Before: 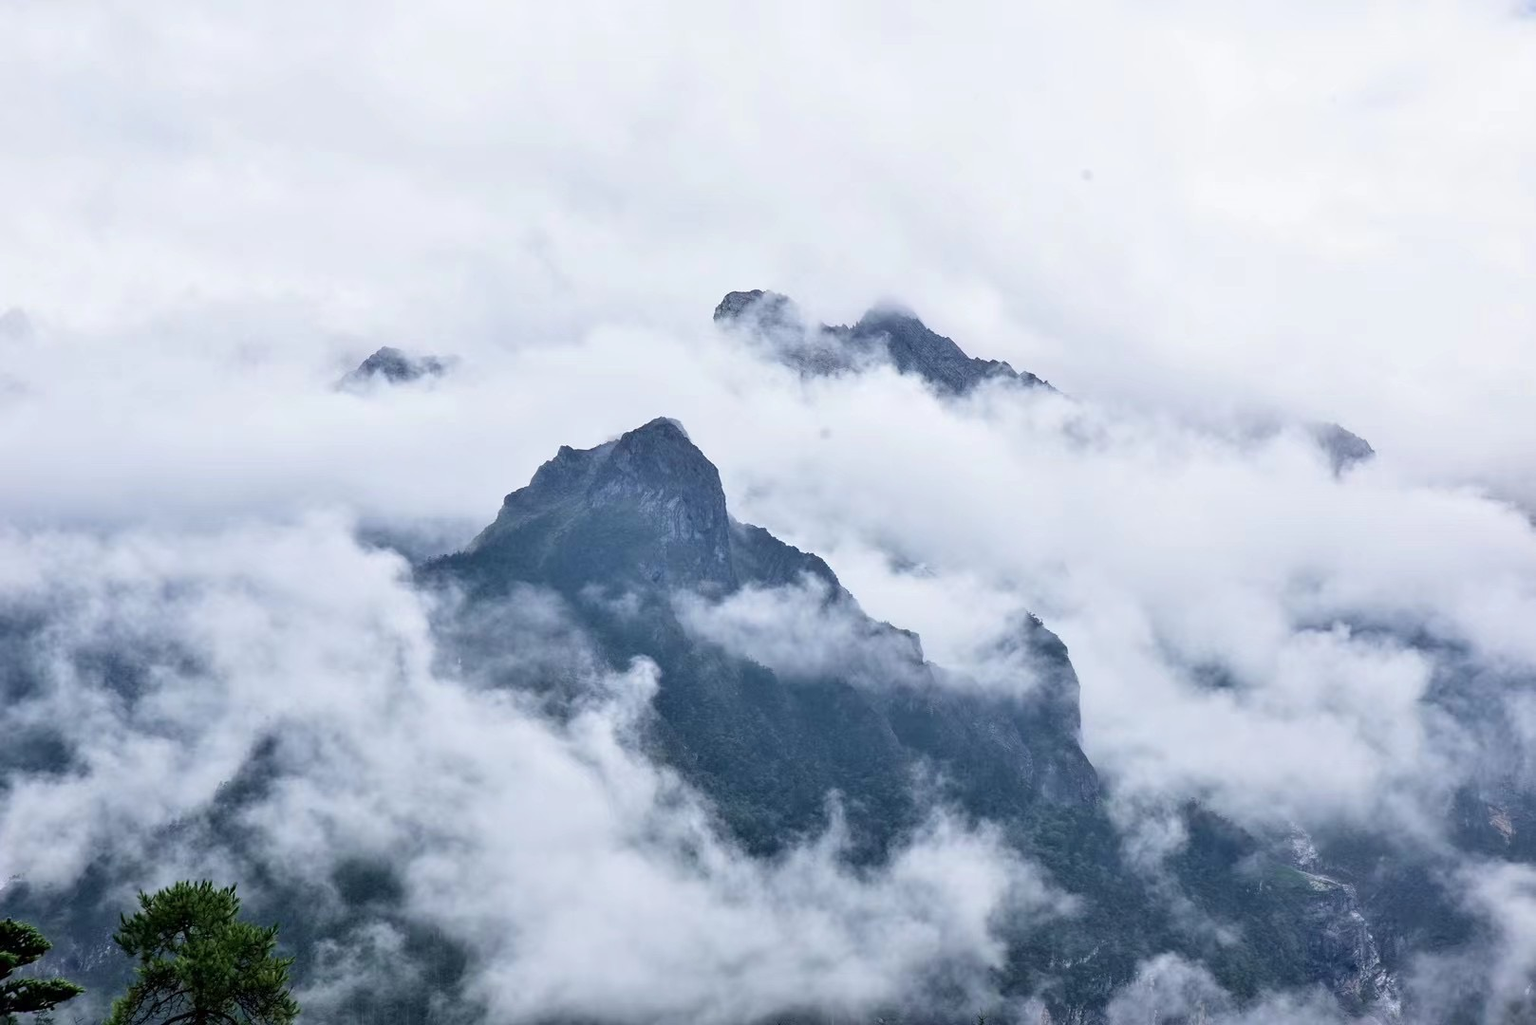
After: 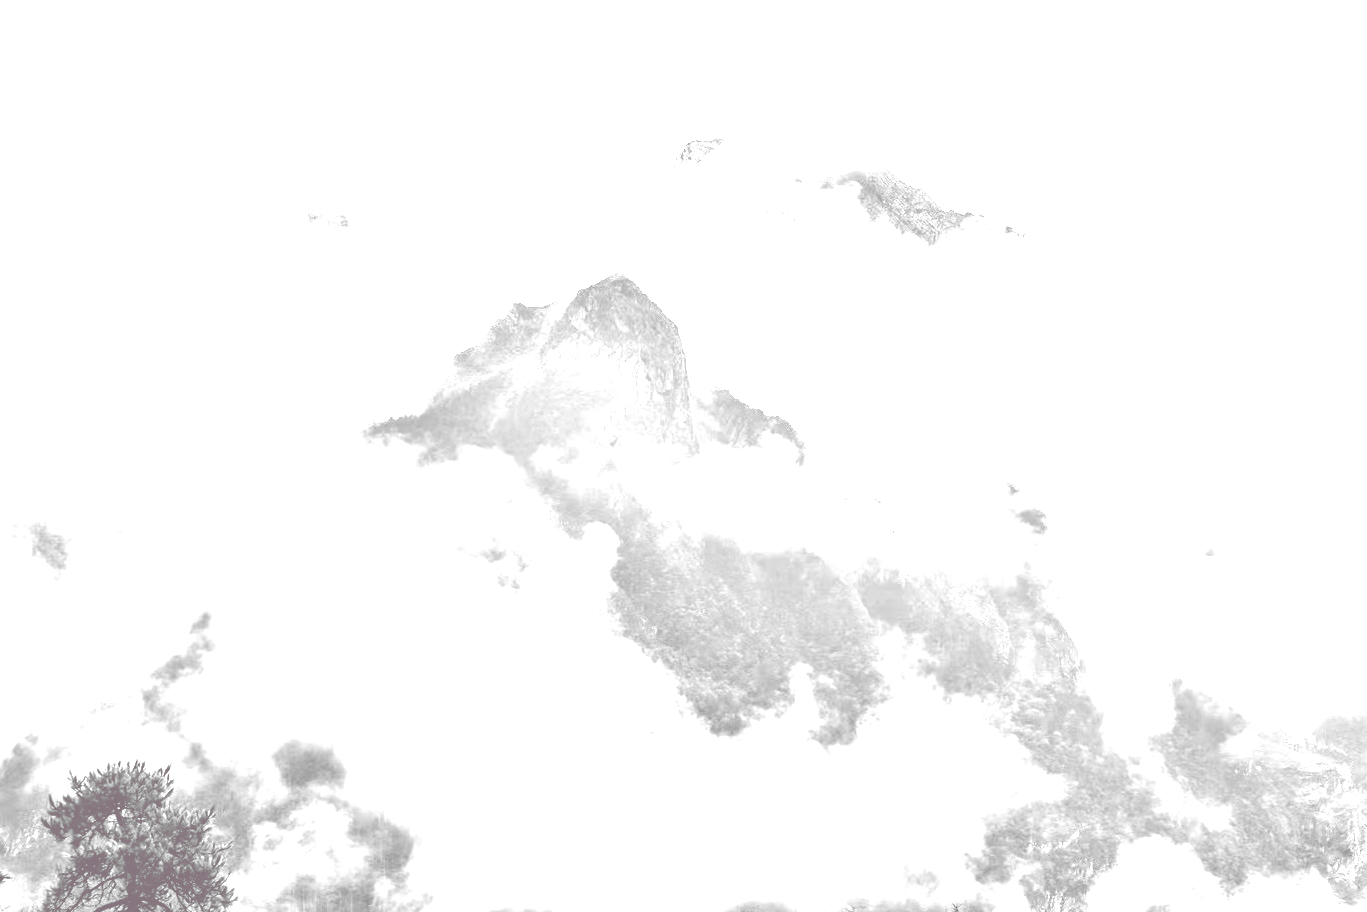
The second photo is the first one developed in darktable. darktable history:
white balance: red 0.871, blue 1.249
crop and rotate: left 4.842%, top 15.51%, right 10.668%
color correction: highlights a* 10.21, highlights b* 9.79, shadows a* 8.61, shadows b* 7.88, saturation 0.8
split-toning: shadows › hue 316.8°, shadows › saturation 0.47, highlights › hue 201.6°, highlights › saturation 0, balance -41.97, compress 28.01%
colorize: hue 25.2°, saturation 83%, source mix 82%, lightness 79%, version 1
shadows and highlights: shadows 35, highlights -35, soften with gaussian
monochrome: a 16.01, b -2.65, highlights 0.52
base curve: curves: ch0 [(0, 0) (0.007, 0.004) (0.027, 0.03) (0.046, 0.07) (0.207, 0.54) (0.442, 0.872) (0.673, 0.972) (1, 1)], preserve colors none
